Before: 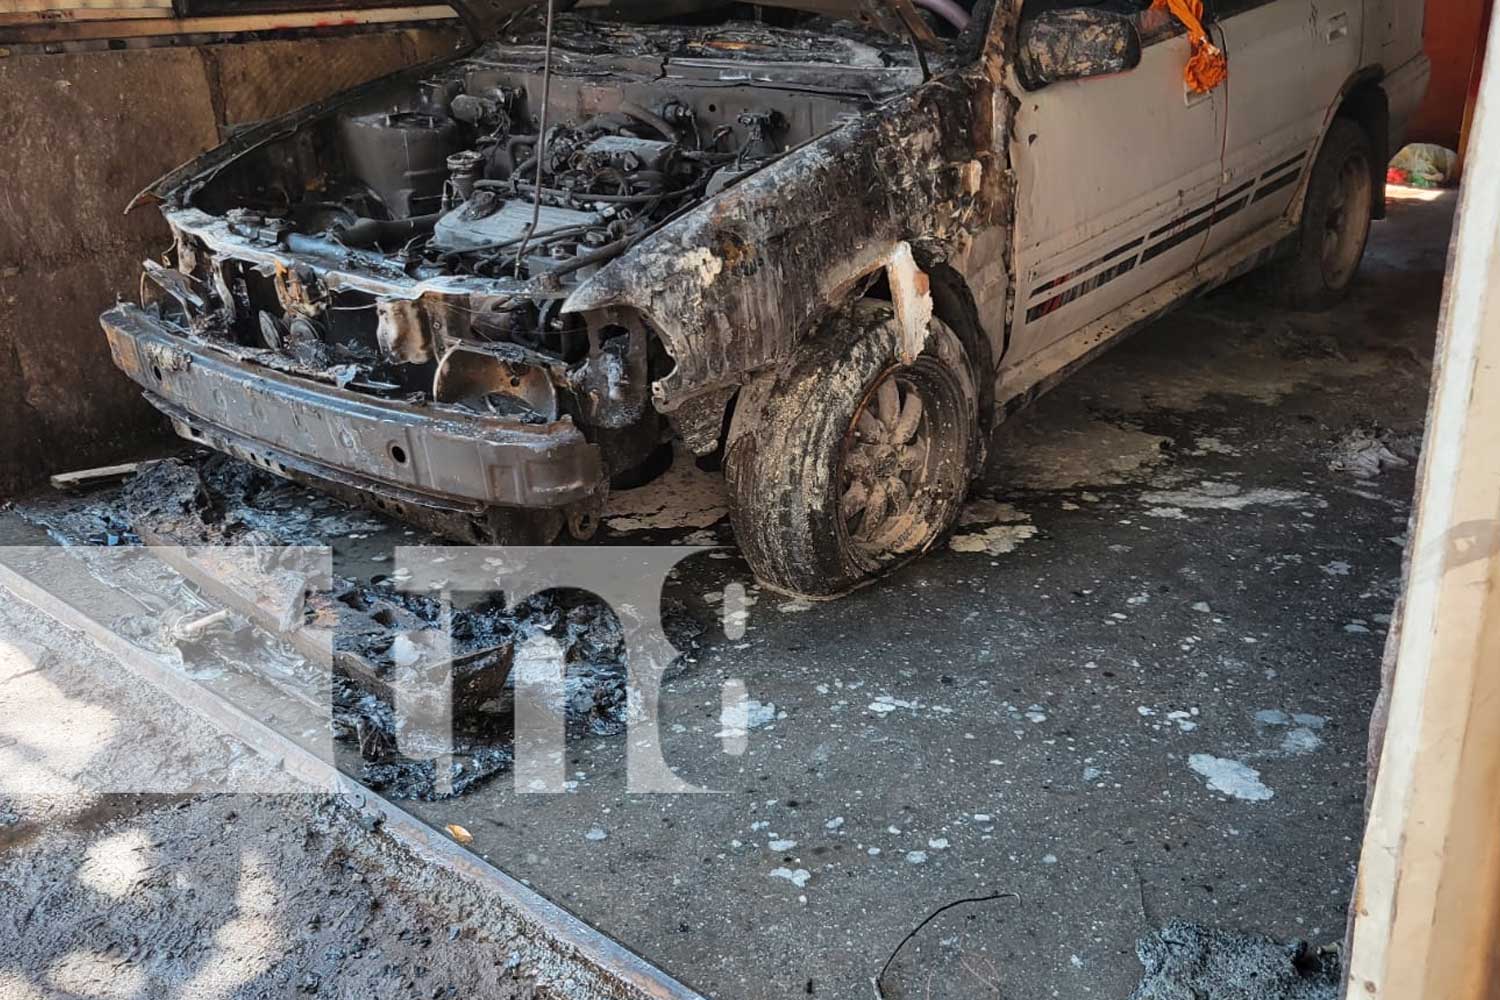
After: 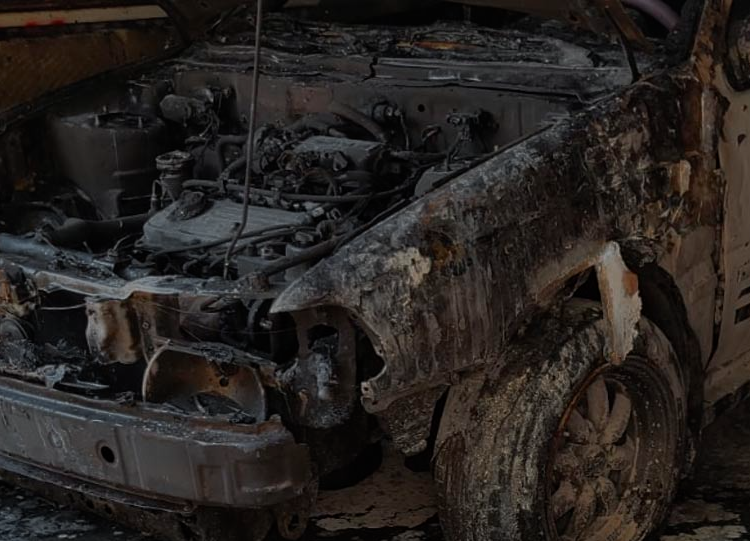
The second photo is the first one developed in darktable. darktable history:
crop: left 19.422%, right 30.557%, bottom 45.892%
color zones: curves: ch0 [(0, 0.48) (0.209, 0.398) (0.305, 0.332) (0.429, 0.493) (0.571, 0.5) (0.714, 0.5) (0.857, 0.5) (1, 0.48)]; ch1 [(0, 0.633) (0.143, 0.586) (0.286, 0.489) (0.429, 0.448) (0.571, 0.31) (0.714, 0.335) (0.857, 0.492) (1, 0.633)]; ch2 [(0, 0.448) (0.143, 0.498) (0.286, 0.5) (0.429, 0.5) (0.571, 0.5) (0.714, 0.5) (0.857, 0.5) (1, 0.448)]
tone equalizer: -8 EV -2 EV, -7 EV -1.97 EV, -6 EV -1.99 EV, -5 EV -1.99 EV, -4 EV -2 EV, -3 EV -1.99 EV, -2 EV -1.97 EV, -1 EV -1.62 EV, +0 EV -2 EV, edges refinement/feathering 500, mask exposure compensation -1.57 EV, preserve details no
